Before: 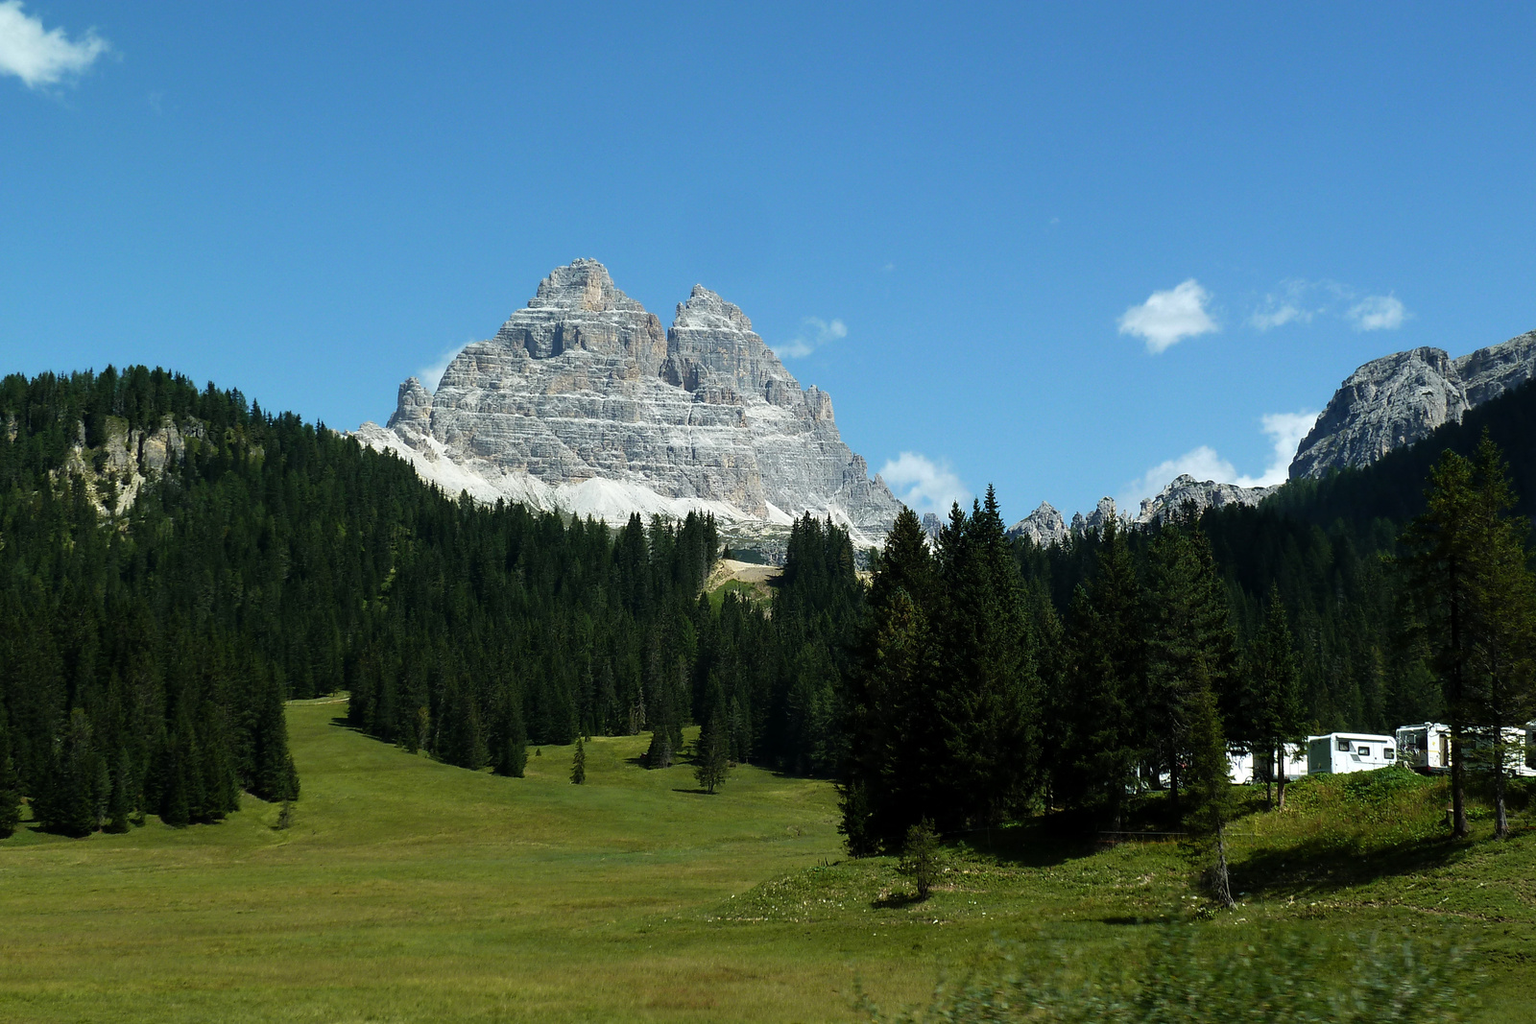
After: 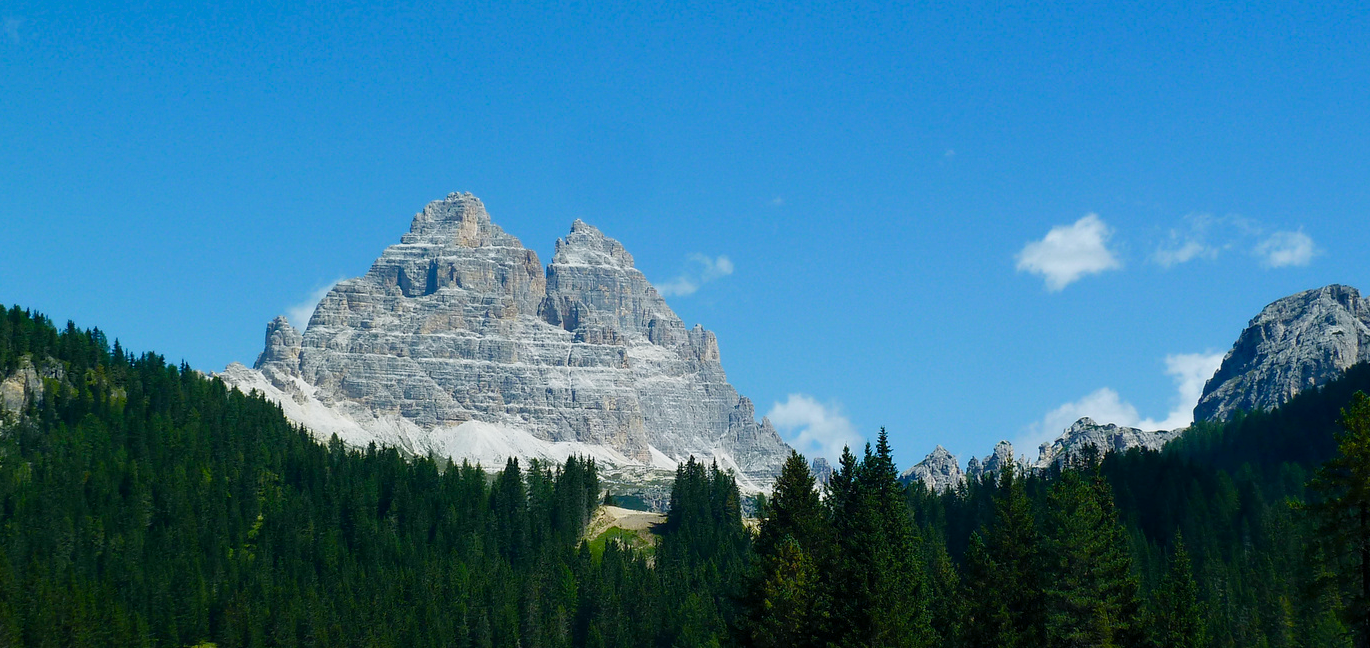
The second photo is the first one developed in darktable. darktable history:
color balance rgb: power › chroma 1%, power › hue 253.93°, perceptual saturation grading › global saturation 20%, perceptual saturation grading › highlights -14.274%, perceptual saturation grading › shadows 49.337%, contrast -9.418%
crop and rotate: left 9.313%, top 7.296%, right 5.047%, bottom 31.896%
